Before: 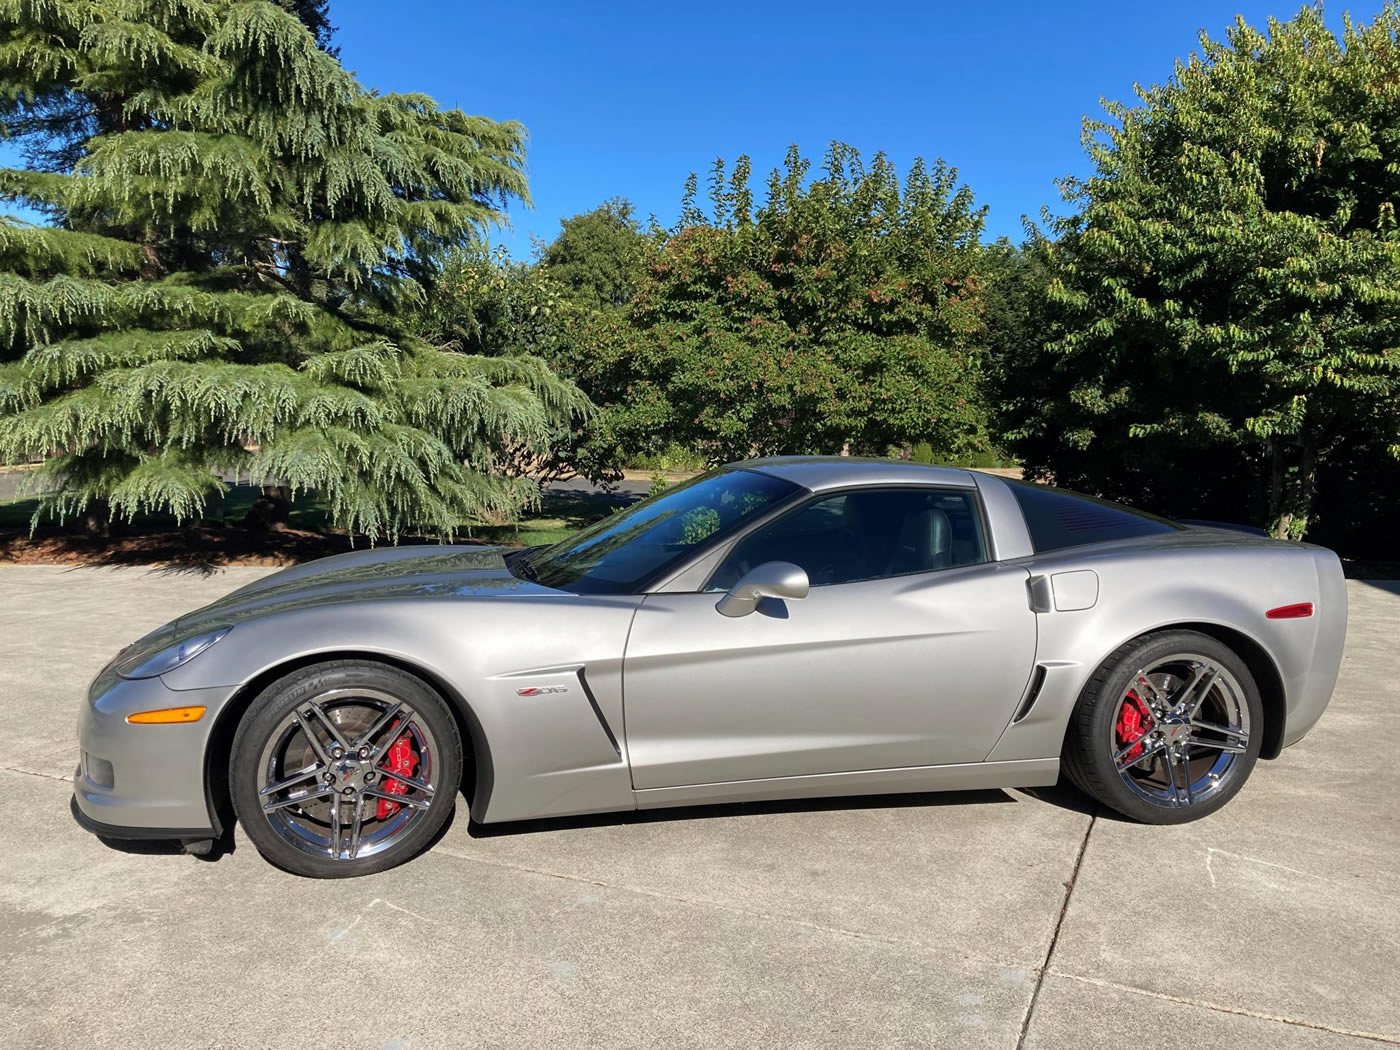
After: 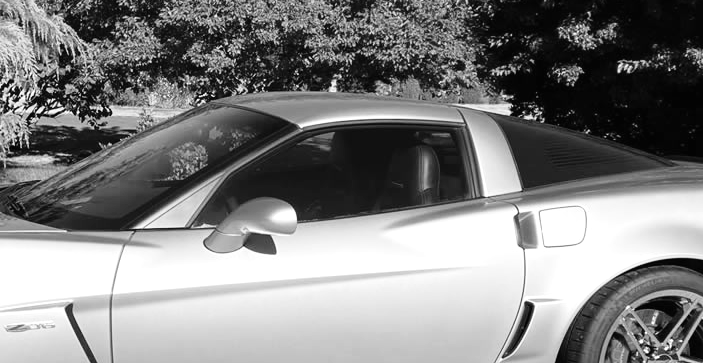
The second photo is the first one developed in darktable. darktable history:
tone curve: curves: ch0 [(0, 0.008) (0.107, 0.083) (0.283, 0.287) (0.461, 0.498) (0.64, 0.691) (0.822, 0.869) (0.998, 0.978)]; ch1 [(0, 0) (0.323, 0.339) (0.438, 0.422) (0.473, 0.487) (0.502, 0.502) (0.527, 0.53) (0.561, 0.583) (0.608, 0.629) (0.669, 0.704) (0.859, 0.899) (1, 1)]; ch2 [(0, 0) (0.33, 0.347) (0.421, 0.456) (0.473, 0.498) (0.502, 0.504) (0.522, 0.524) (0.549, 0.567) (0.585, 0.627) (0.676, 0.724) (1, 1)], color space Lab, independent channels, preserve colors none
monochrome: a -4.13, b 5.16, size 1
white balance: emerald 1
exposure: exposure 0.6 EV, compensate highlight preservation false
crop: left 36.607%, top 34.735%, right 13.146%, bottom 30.611%
